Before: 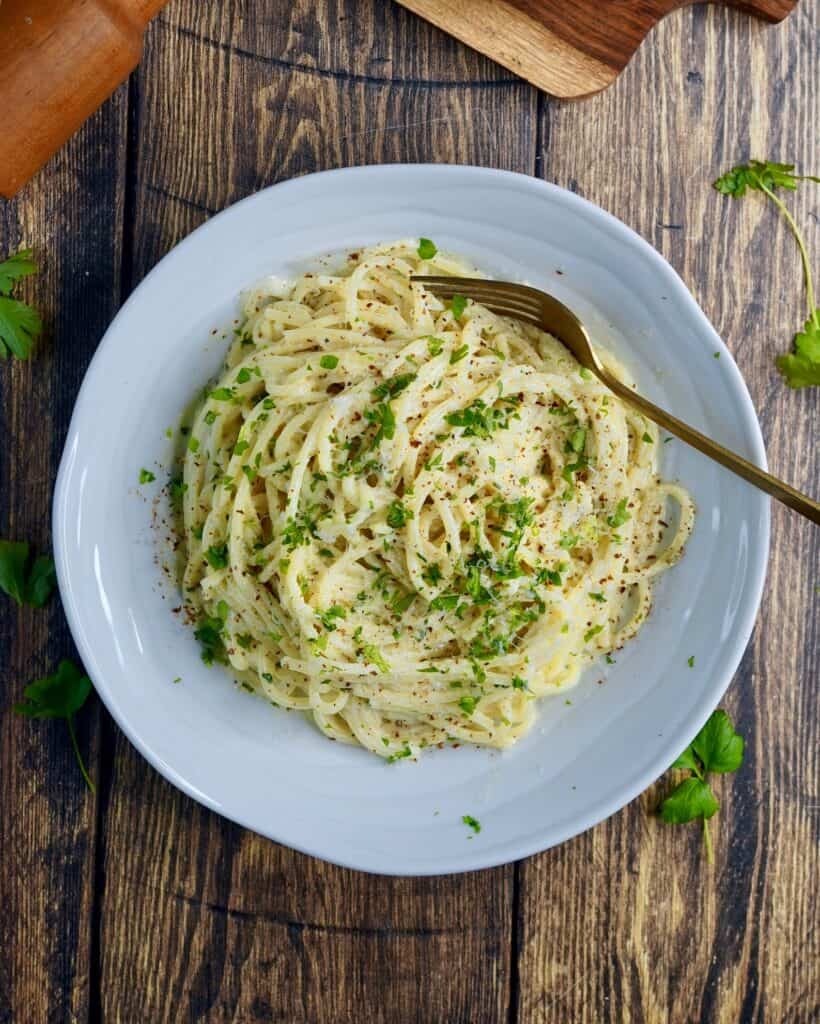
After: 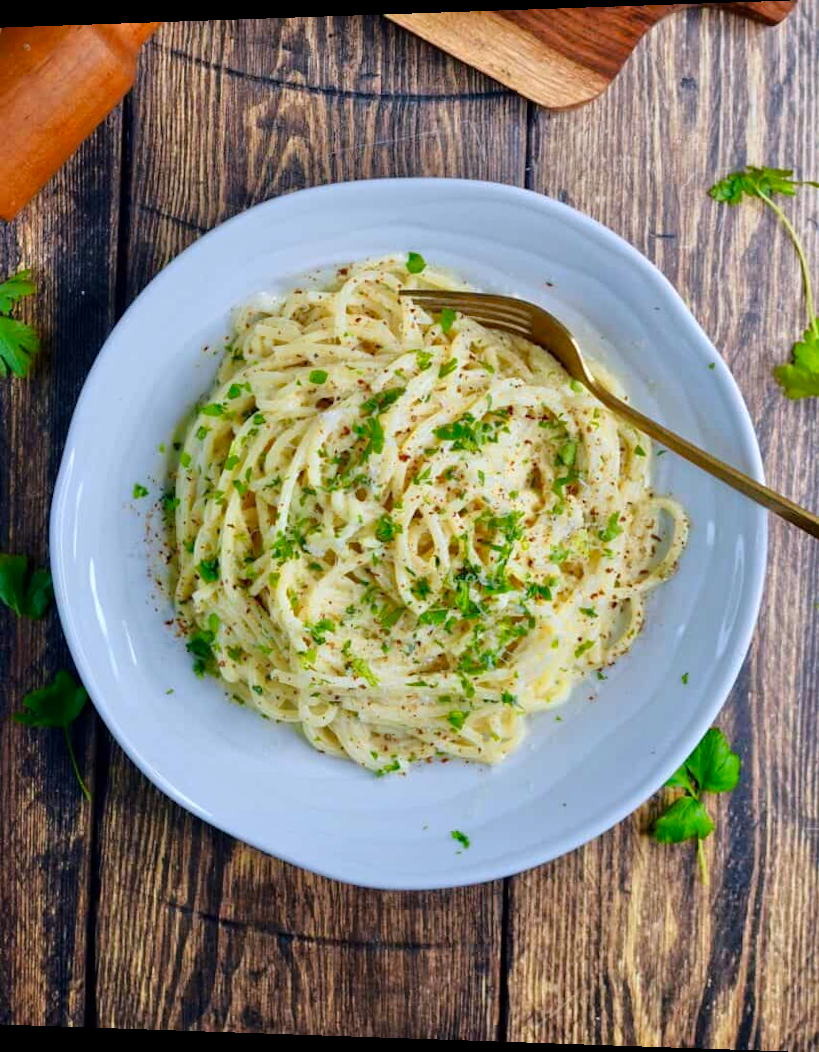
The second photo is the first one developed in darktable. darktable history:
tone equalizer: -8 EV 0.001 EV, -7 EV -0.004 EV, -6 EV 0.009 EV, -5 EV 0.032 EV, -4 EV 0.276 EV, -3 EV 0.644 EV, -2 EV 0.584 EV, -1 EV 0.187 EV, +0 EV 0.024 EV
rotate and perspective: lens shift (horizontal) -0.055, automatic cropping off
color calibration: illuminant as shot in camera, x 0.358, y 0.373, temperature 4628.91 K
